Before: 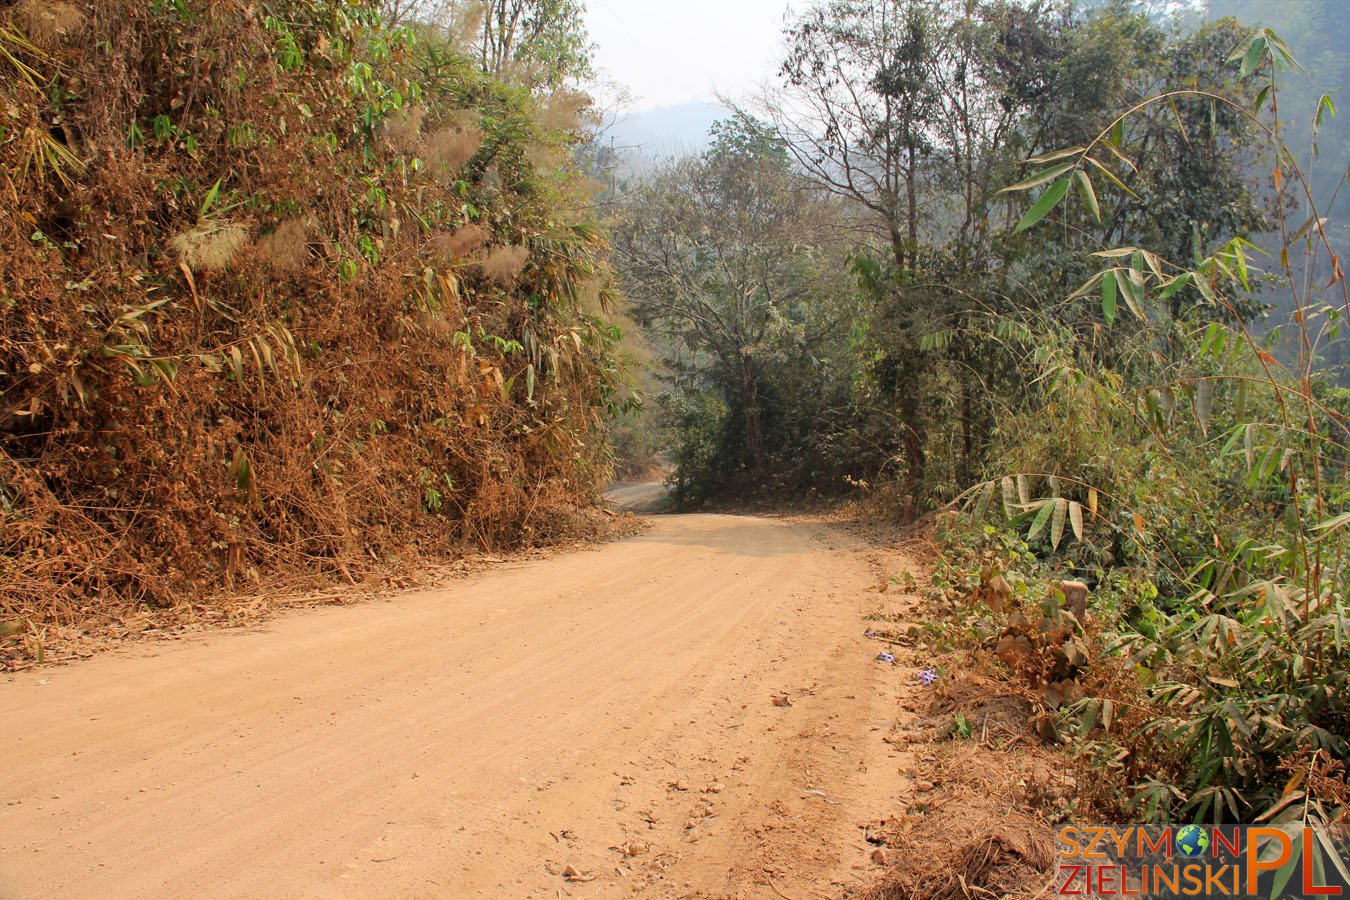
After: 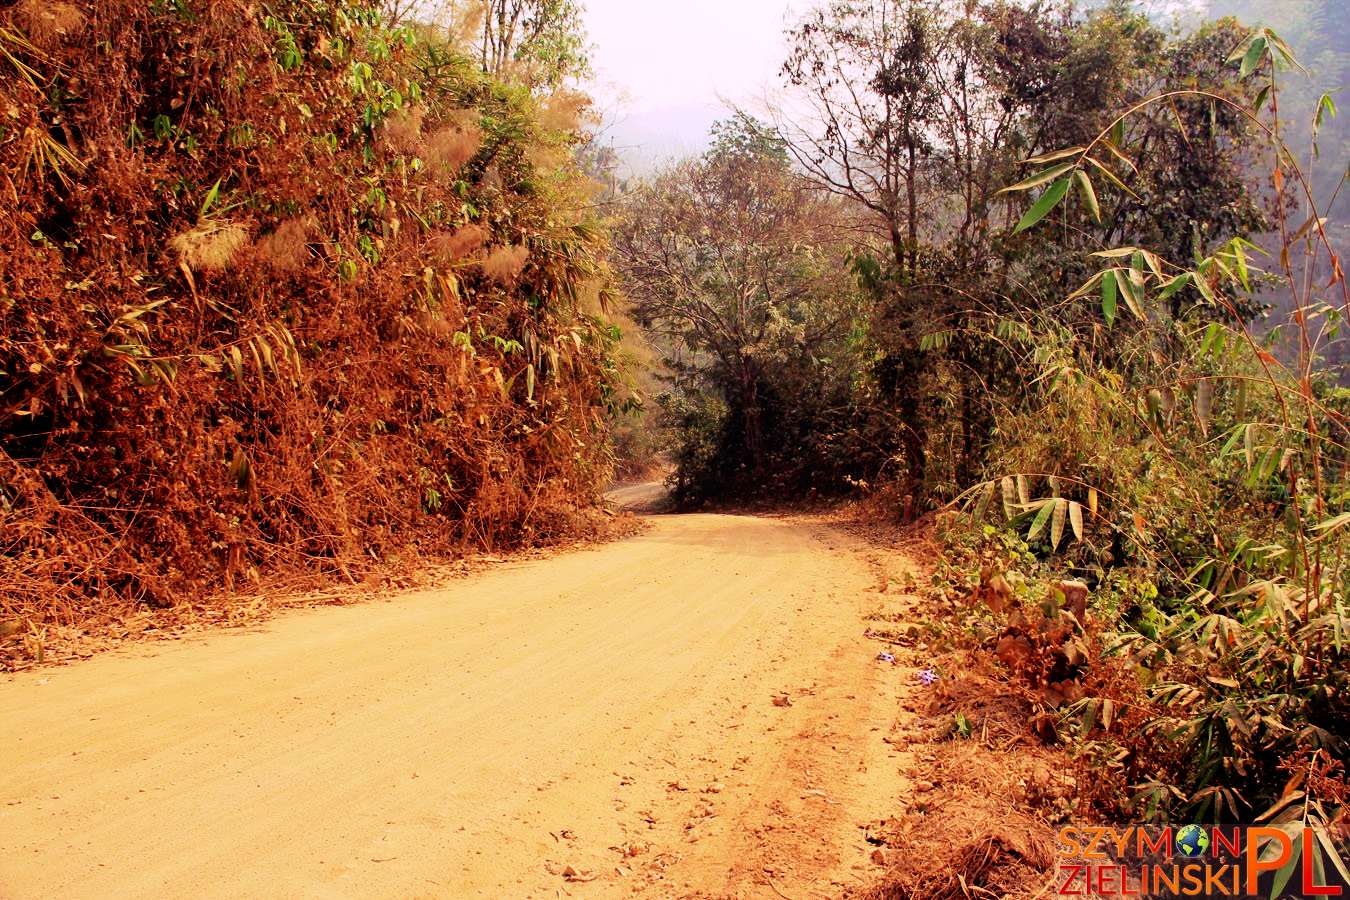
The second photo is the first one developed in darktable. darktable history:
tone curve: curves: ch0 [(0, 0) (0.003, 0.001) (0.011, 0.001) (0.025, 0.001) (0.044, 0.001) (0.069, 0.003) (0.1, 0.007) (0.136, 0.013) (0.177, 0.032) (0.224, 0.083) (0.277, 0.157) (0.335, 0.237) (0.399, 0.334) (0.468, 0.446) (0.543, 0.562) (0.623, 0.683) (0.709, 0.801) (0.801, 0.869) (0.898, 0.918) (1, 1)], preserve colors none
color look up table: target L [94.83, 86.96, 89.45, 77.78, 81.68, 69.3, 65.36, 66.53, 58.19, 56.72, 50.32, 46.53, 42.21, 24.54, 201.29, 72.63, 71.79, 65.15, 54.32, 55.5, 50.6, 44.03, 39.88, 31.89, 13.08, 88.07, 69.29, 67.98, 61.2, 54.42, 49.23, 49.15, 50.9, 44.88, 40.8, 44.38, 27.86, 29.75, 27.4, 16.02, 0.235, 98.83, 80.96, 77.59, 72.43, 65.7, 63.2, 46.84, 27.41], target a [1.158, -15.37, -6.387, -58.28, 5.039, -52.71, -43.85, -8.061, -20.6, -31.95, -32.01, -8.613, 5.578, -13.85, 0, 20.57, 16.01, 35.45, 39.66, 24.74, 53.86, 44.45, 39.12, 16.03, 18.02, 42.59, 33.57, 33.56, 66.04, 56.9, 18.37, 10.88, 56.5, 32.76, 43.39, 49.14, 24.6, 33.52, 34.28, 16.06, 2.131, 10.11, -45.07, -12.82, -28.02, -3.058, -25.17, 0.938, 0.802], target b [34.65, 74.72, 67.38, 26.21, 24.59, 49.43, 31.51, 47.68, 33.62, 13.67, 33.19, 7.338, 30.45, 10.36, -0.001, 42.84, 54.79, 16.45, 43.75, 20.88, 37.86, 14.02, 32.72, 13.23, 12.79, -24.21, -2.4, -56.14, -60.66, -7.533, -78.52, -25.85, -13.17, -3.53, -86.47, -40.76, -42.09, -27.64, -53.14, -11.04, -13.58, -7.377, -31.34, -5.167, -49.8, -57.44, -13.53, -37.76, -21.07], num patches 49
